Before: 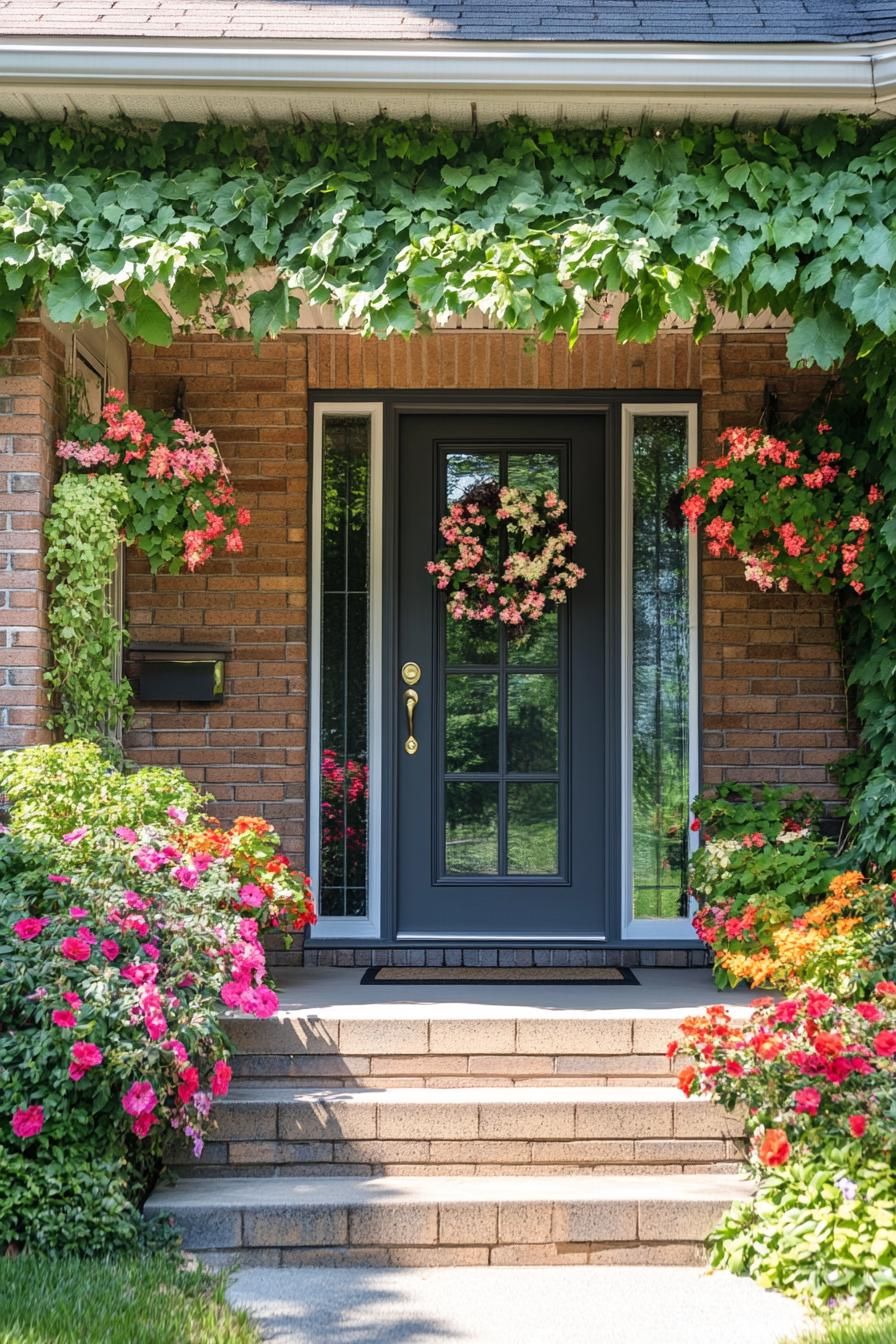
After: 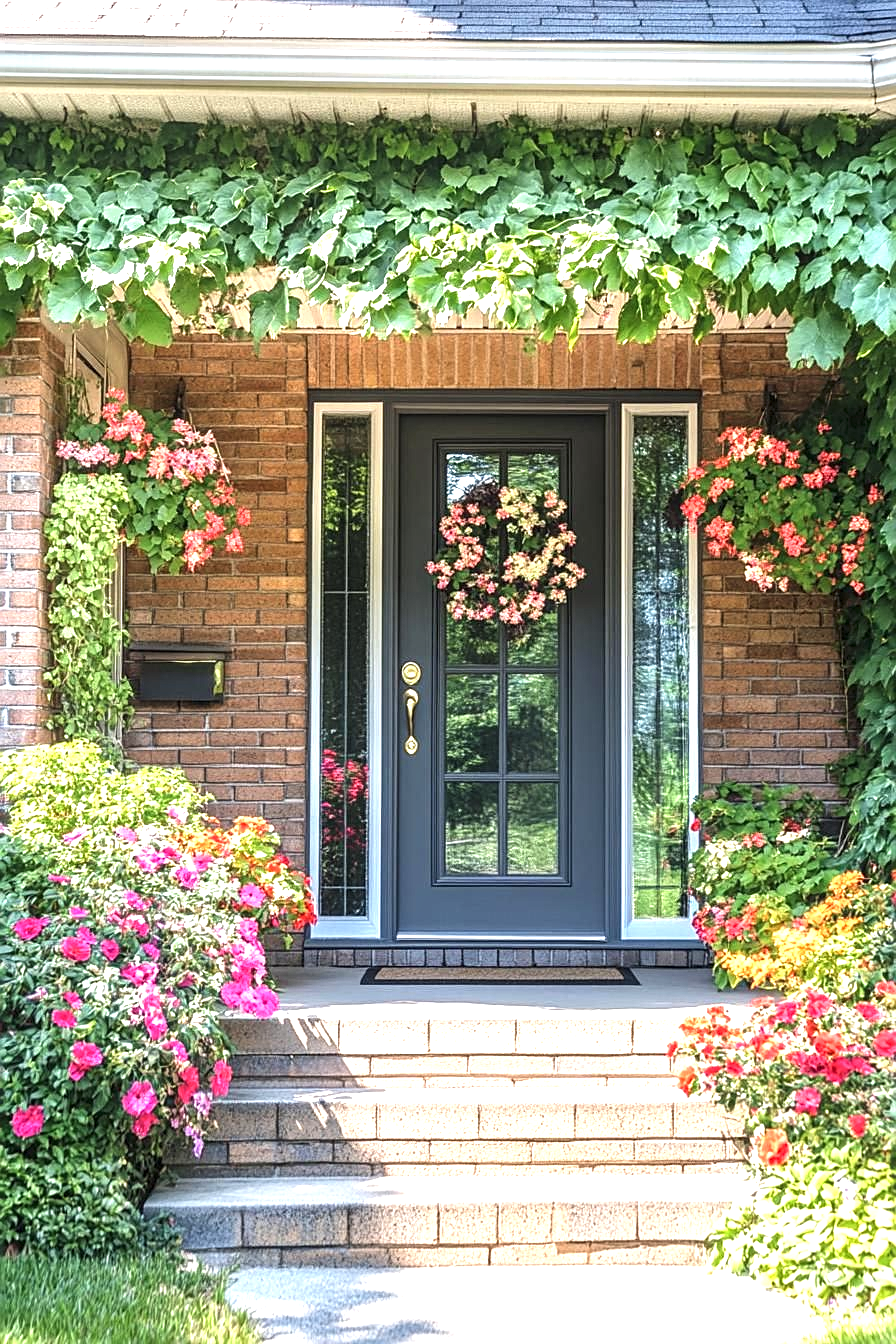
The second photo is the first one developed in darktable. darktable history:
contrast brightness saturation: contrast 0.005, saturation -0.06
sharpen: on, module defaults
exposure: black level correction -0.002, exposure 1.108 EV, compensate highlight preservation false
local contrast: on, module defaults
